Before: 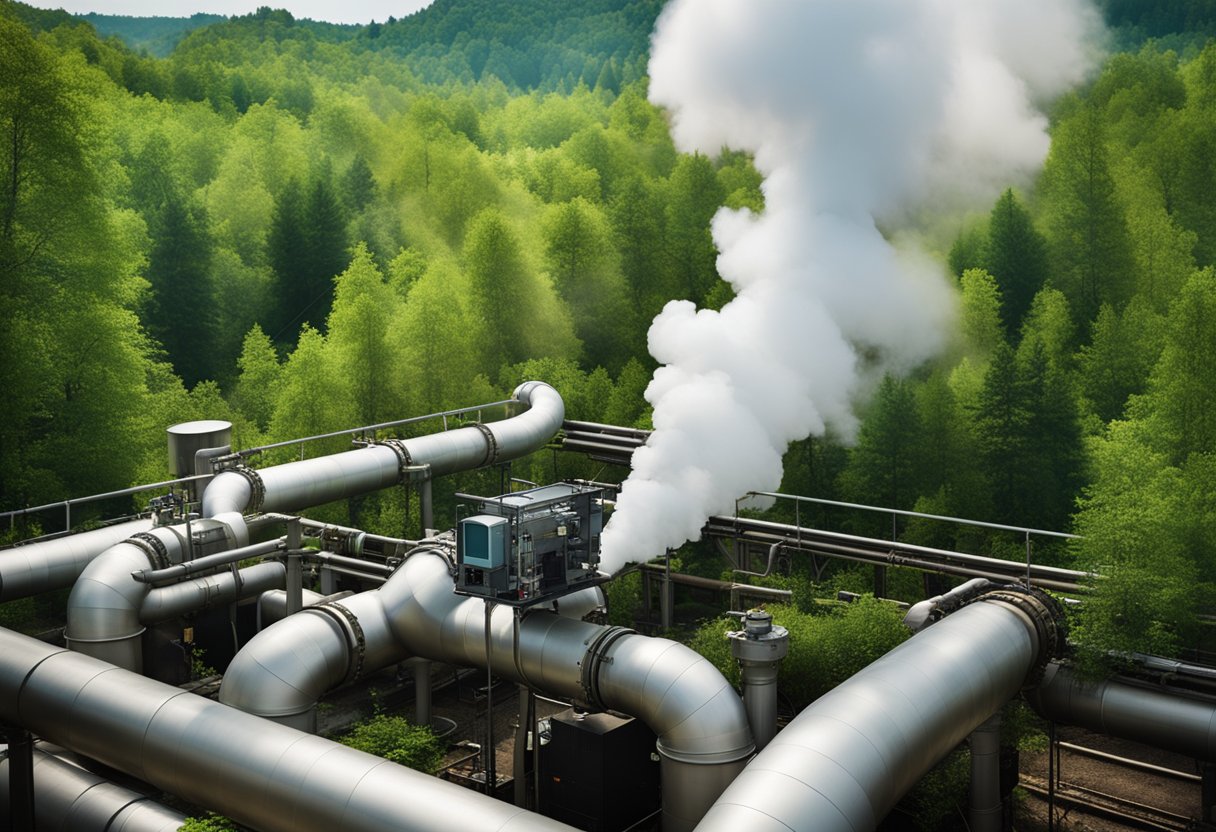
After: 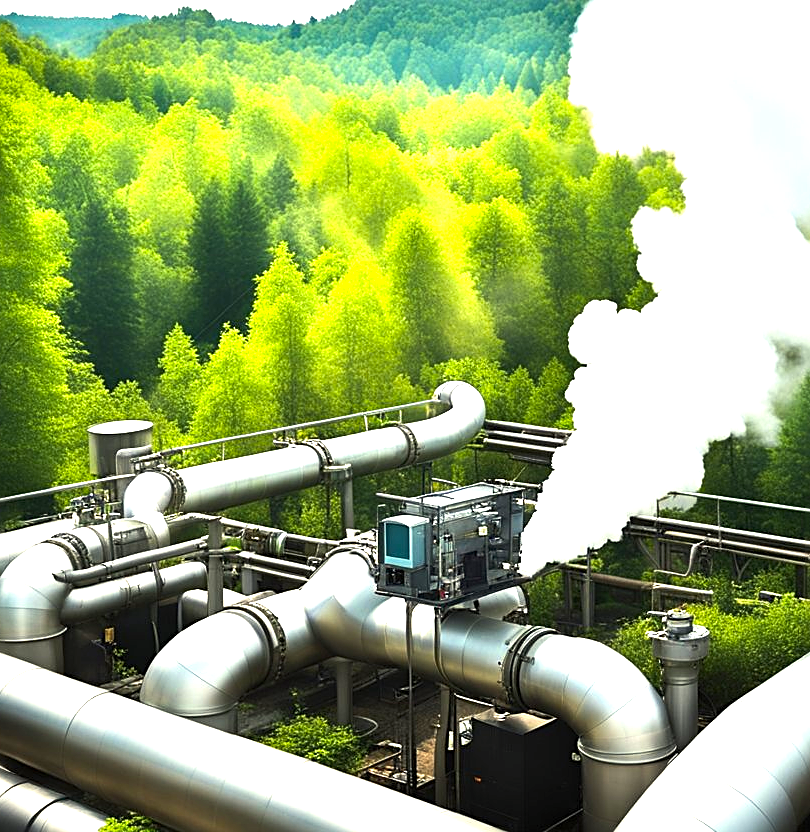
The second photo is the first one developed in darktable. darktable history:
crop and rotate: left 6.534%, right 26.783%
exposure: exposure 0.223 EV, compensate exposure bias true, compensate highlight preservation false
sharpen: on, module defaults
color balance rgb: shadows lift › chroma 0.682%, shadows lift › hue 112.46°, power › luminance 1.347%, highlights gain › luminance 5.669%, highlights gain › chroma 2.593%, highlights gain › hue 87.49°, perceptual saturation grading › global saturation 0.371%, perceptual brilliance grading › global brilliance 29.415%, perceptual brilliance grading › highlights 11.815%, perceptual brilliance grading › mid-tones 23.908%, global vibrance 14.606%
